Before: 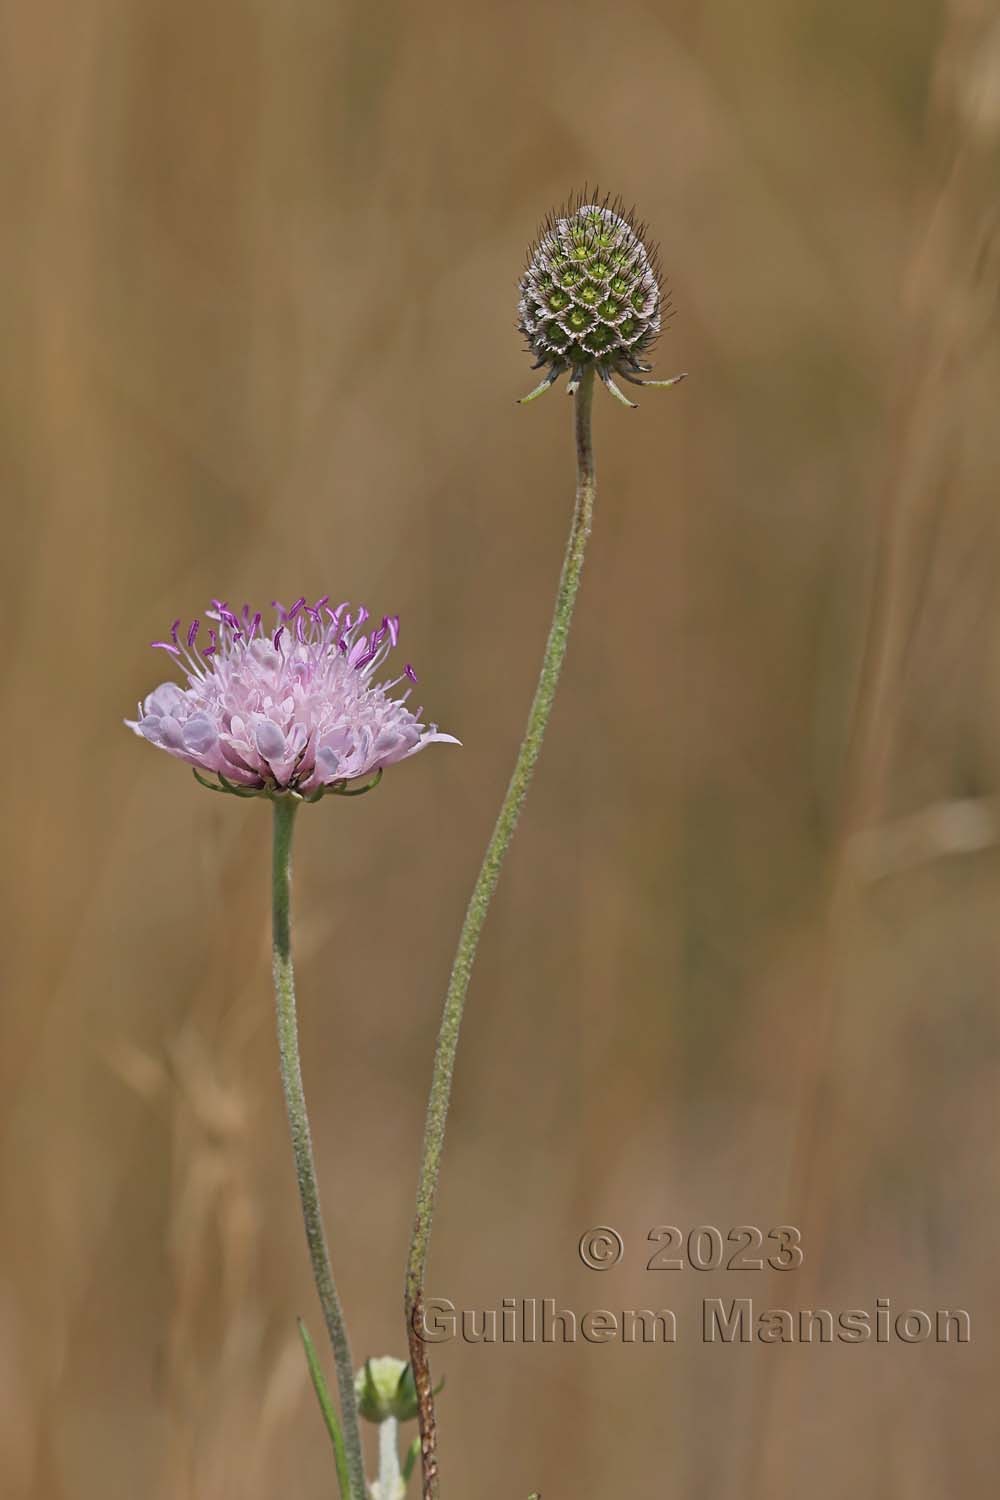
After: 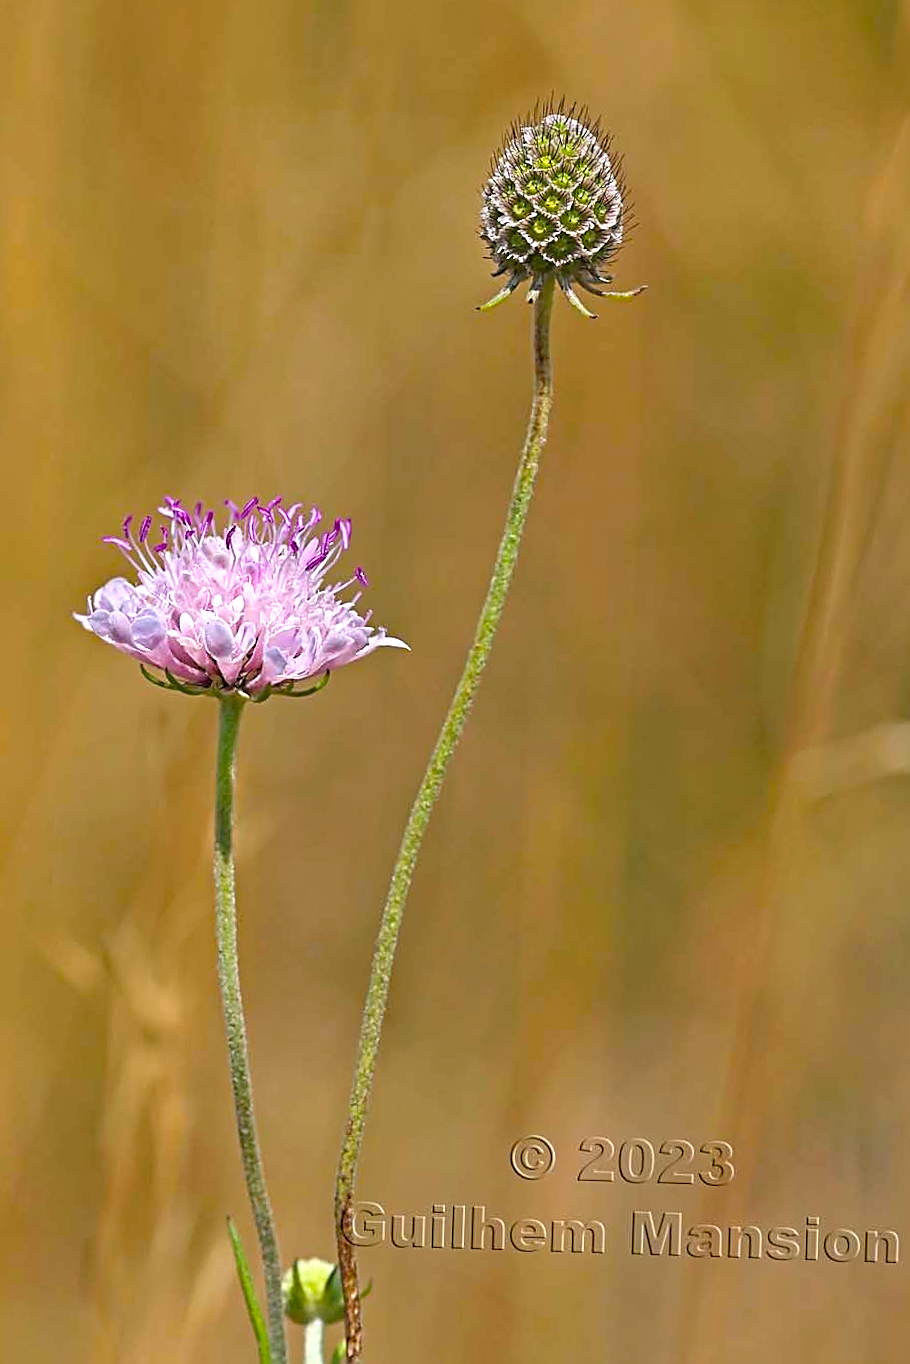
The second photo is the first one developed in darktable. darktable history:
sharpen: on, module defaults
exposure: exposure 0.667 EV, compensate highlight preservation false
crop and rotate: angle -1.88°, left 3.105%, top 4.166%, right 1.388%, bottom 0.432%
haze removal: strength 0.255, distance 0.247, compatibility mode true, adaptive false
color balance rgb: linear chroma grading › global chroma 9.903%, perceptual saturation grading › global saturation 19.417%
